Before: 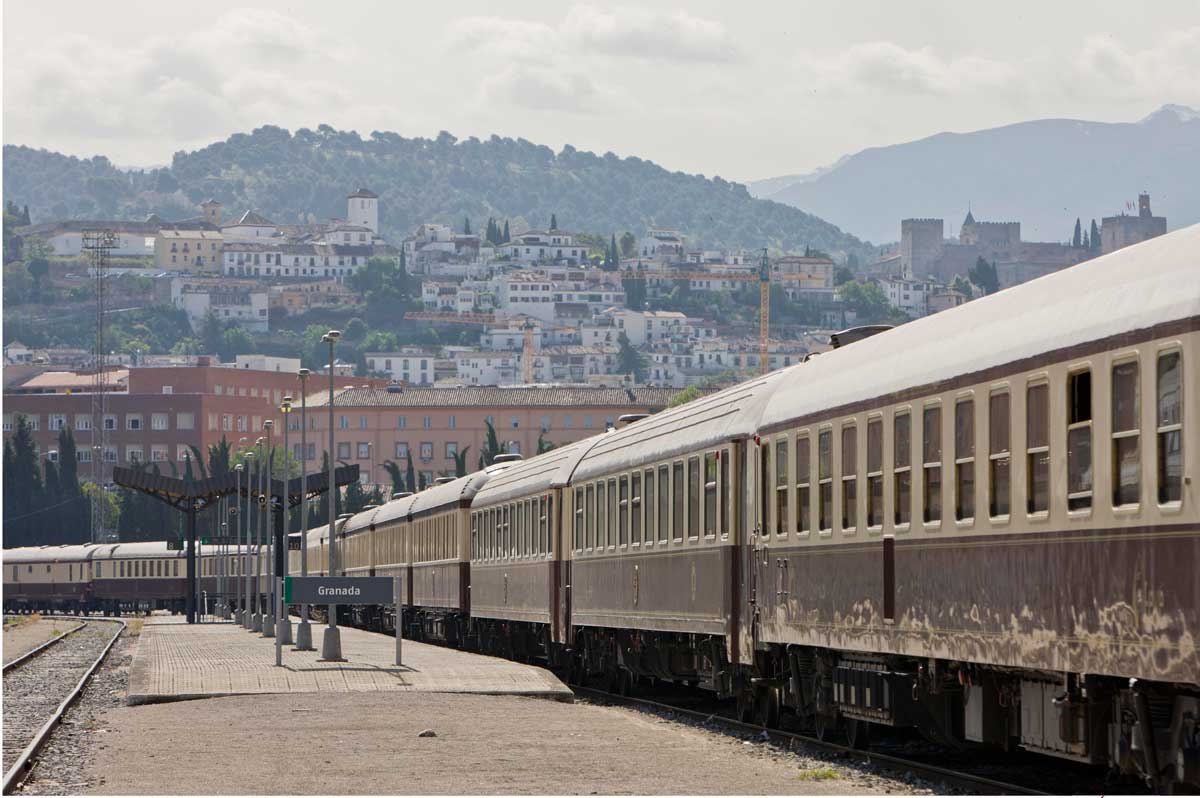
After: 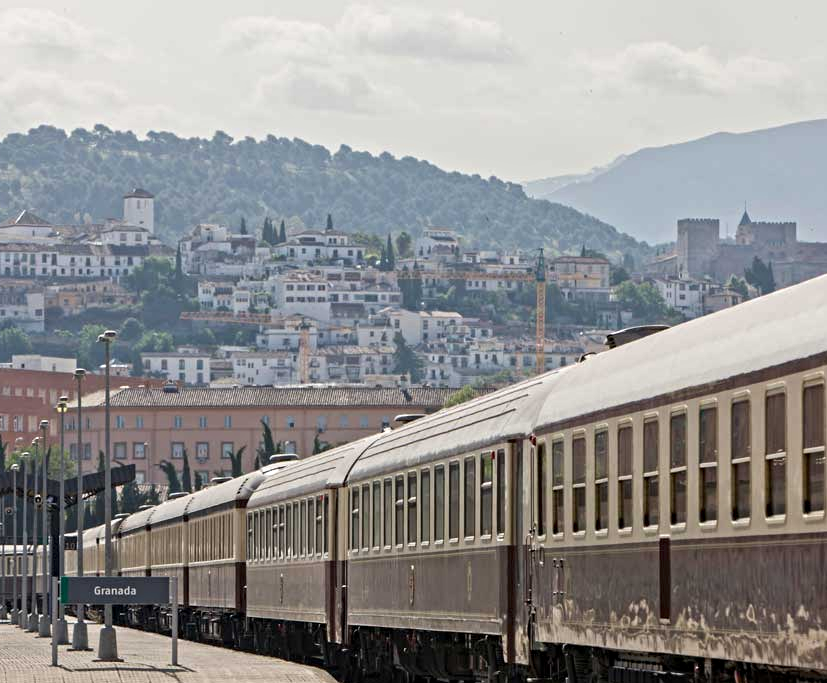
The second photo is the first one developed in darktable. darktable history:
crop: left 18.683%, right 12.343%, bottom 14.302%
contrast equalizer: y [[0.5, 0.501, 0.525, 0.597, 0.58, 0.514], [0.5 ×6], [0.5 ×6], [0 ×6], [0 ×6]]
